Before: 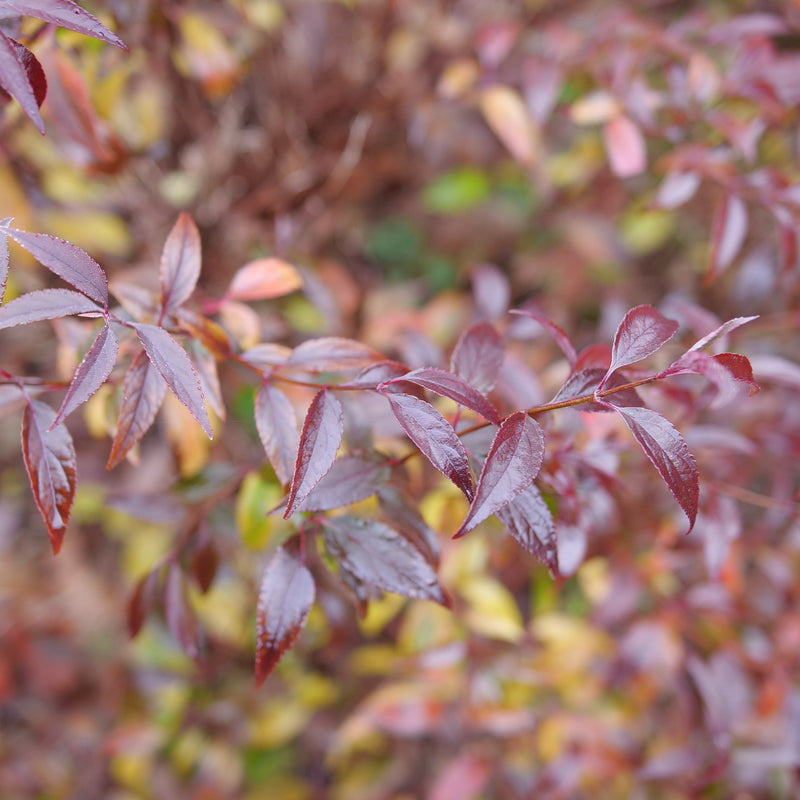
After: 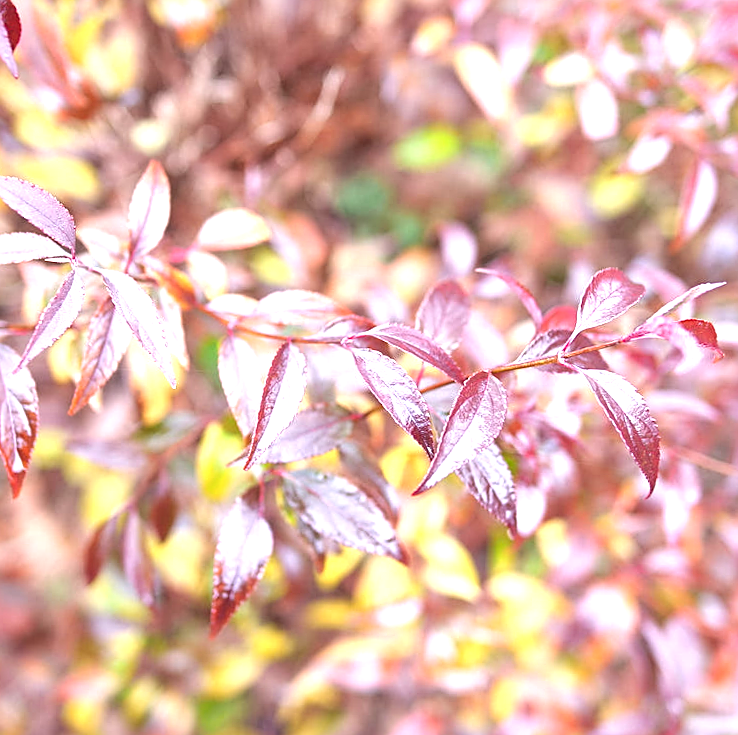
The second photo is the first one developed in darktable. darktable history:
sharpen: on, module defaults
crop and rotate: angle -1.87°, left 3.106%, top 4.296%, right 1.559%, bottom 0.764%
exposure: black level correction 0, exposure 1.376 EV, compensate highlight preservation false
local contrast: mode bilateral grid, contrast 19, coarseness 49, detail 120%, midtone range 0.2
